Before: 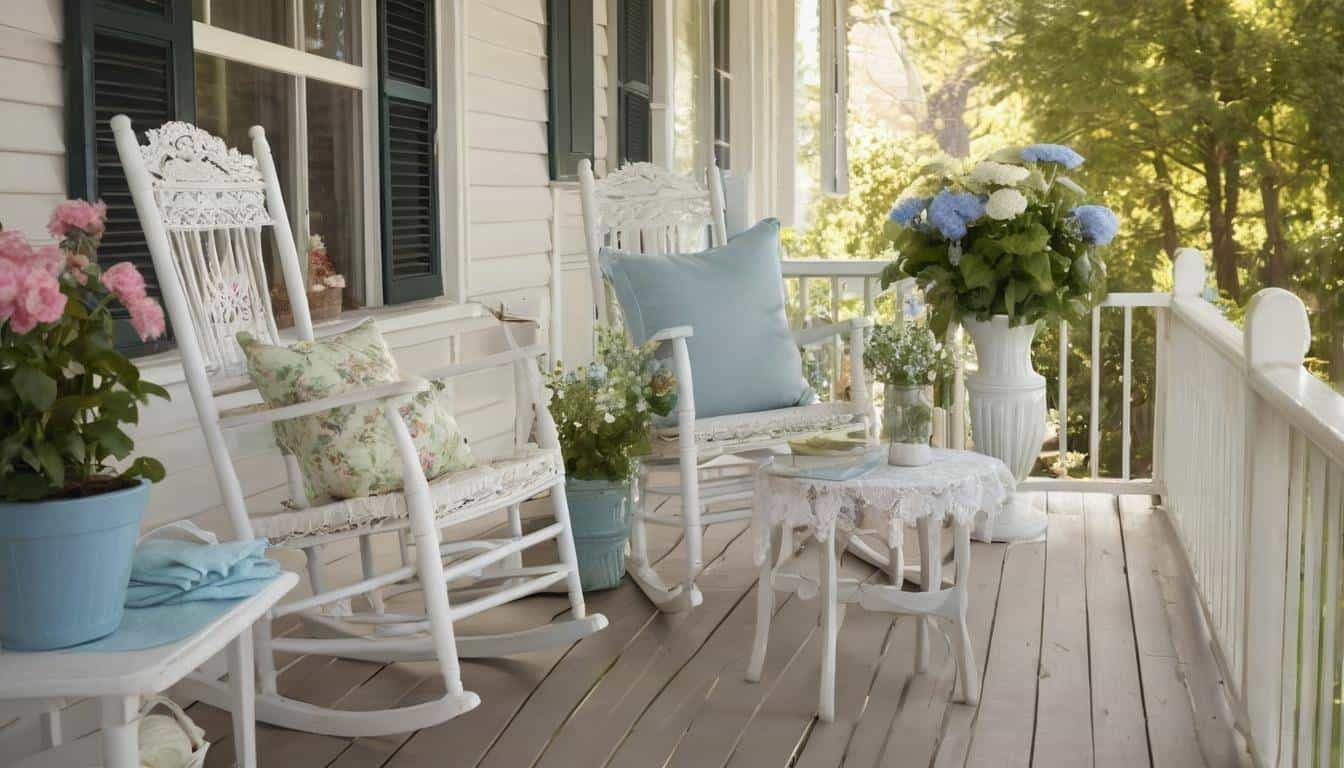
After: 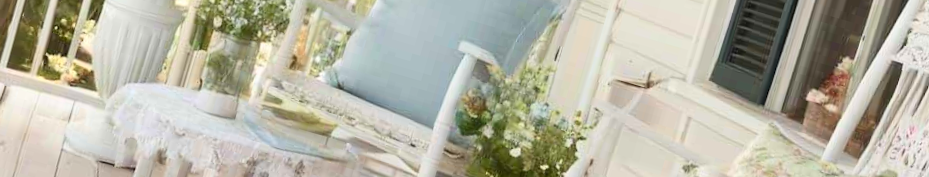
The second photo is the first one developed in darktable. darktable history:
crop and rotate: angle 16.12°, top 30.835%, bottom 35.653%
contrast brightness saturation: contrast 0.2, brightness 0.16, saturation 0.22
